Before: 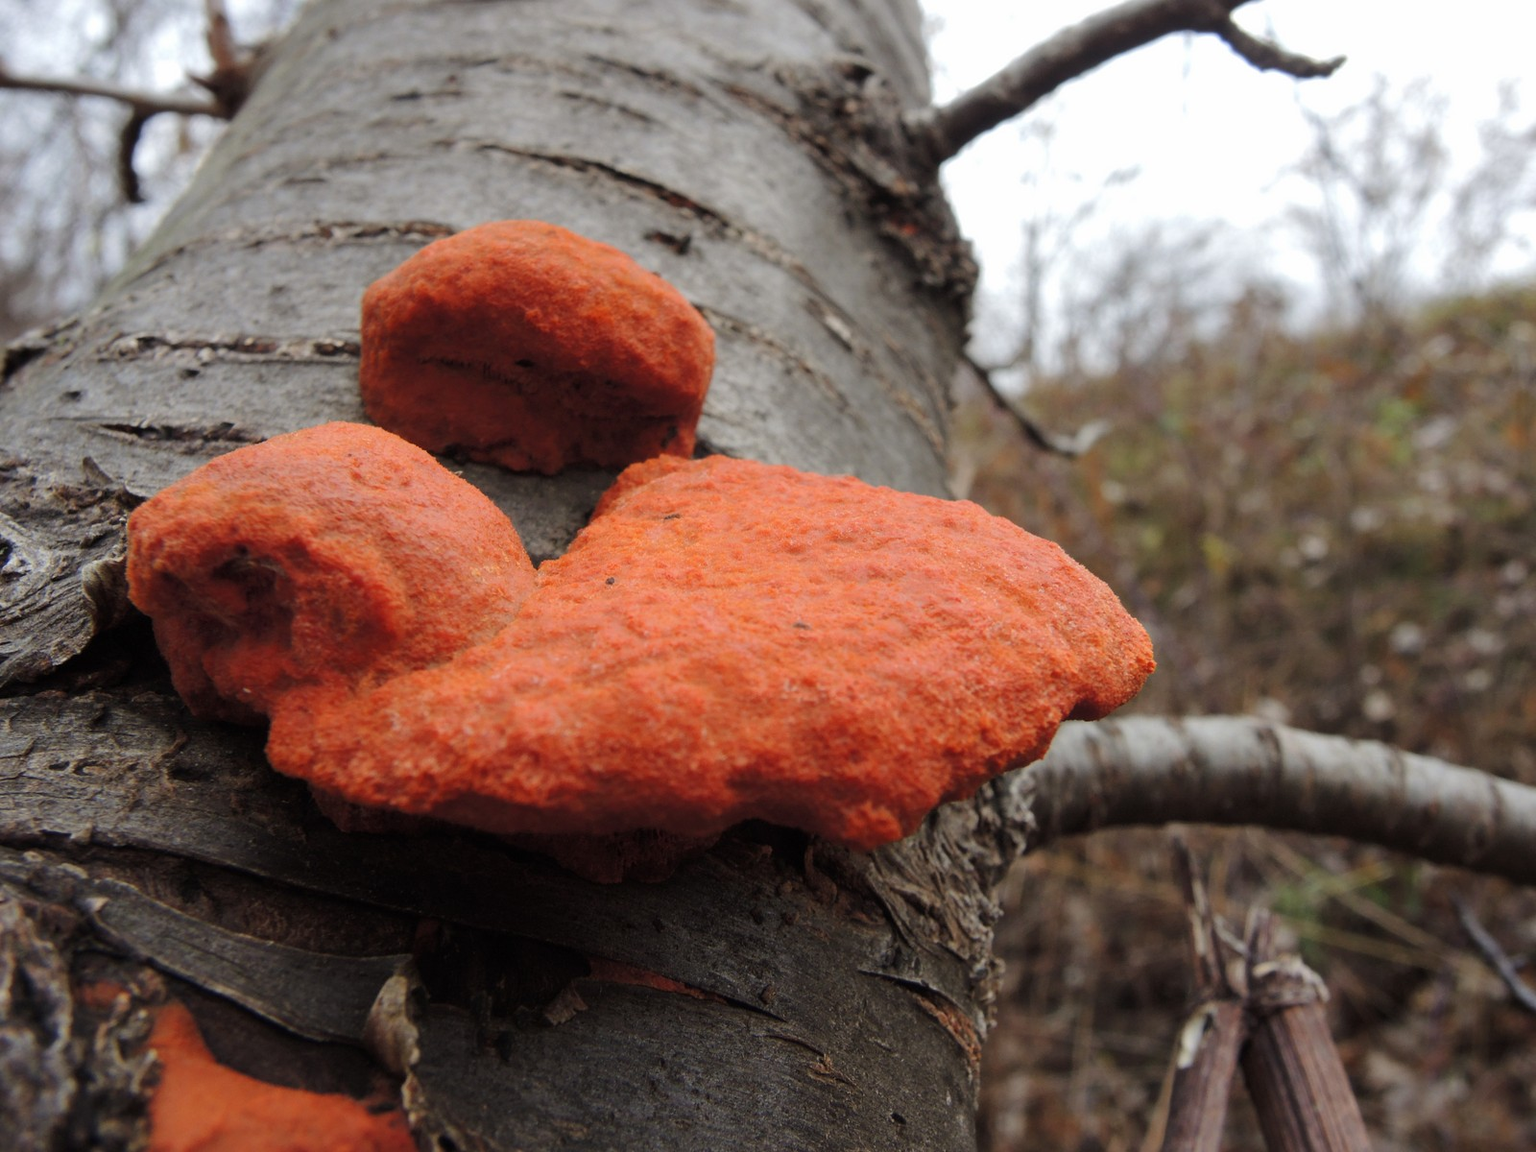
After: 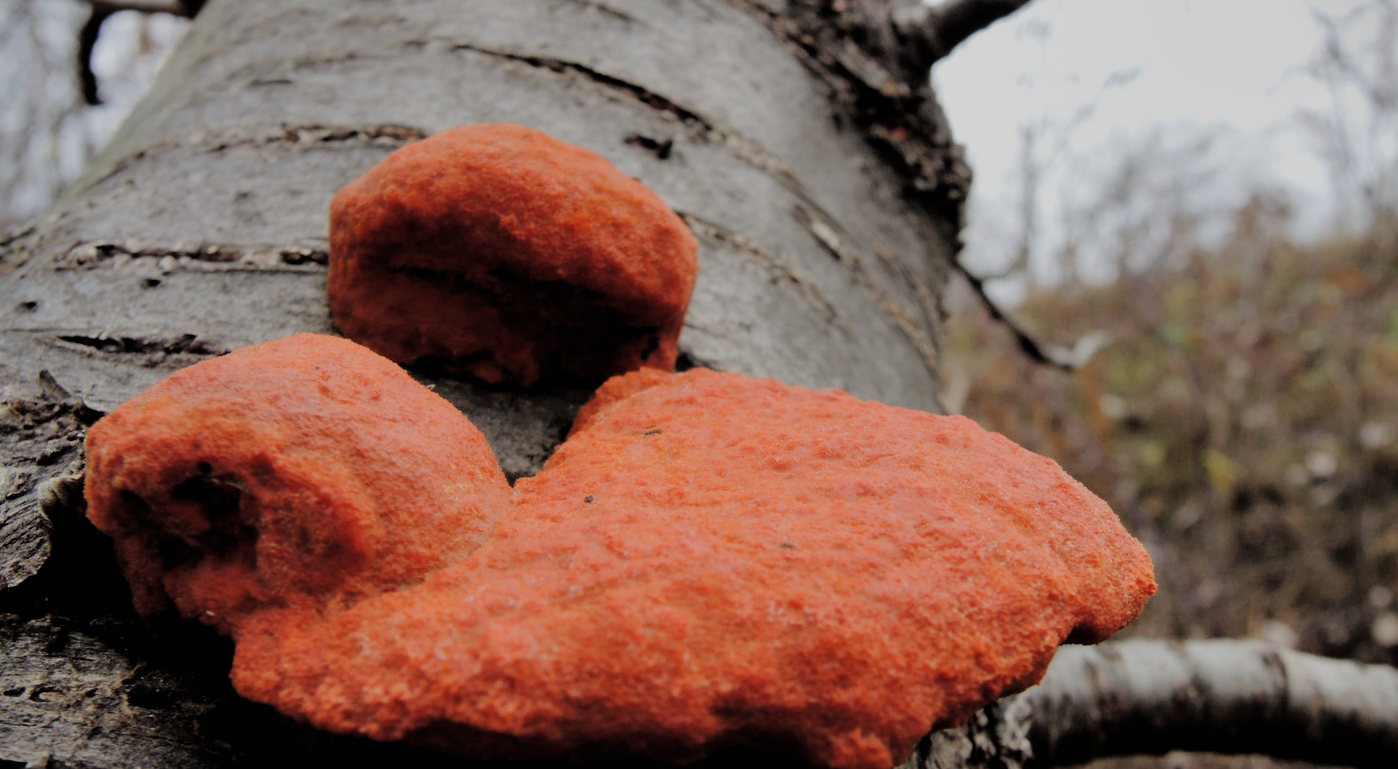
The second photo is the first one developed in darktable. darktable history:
shadows and highlights: radius 125.95, shadows 30.39, highlights -30.85, low approximation 0.01, soften with gaussian
filmic rgb: black relative exposure -4.63 EV, white relative exposure 4.76 EV, hardness 2.34, latitude 36.84%, contrast 1.041, highlights saturation mix 1.61%, shadows ↔ highlights balance 1.16%
crop: left 2.998%, top 8.856%, right 9.607%, bottom 27.015%
vignetting: fall-off start 99.62%
